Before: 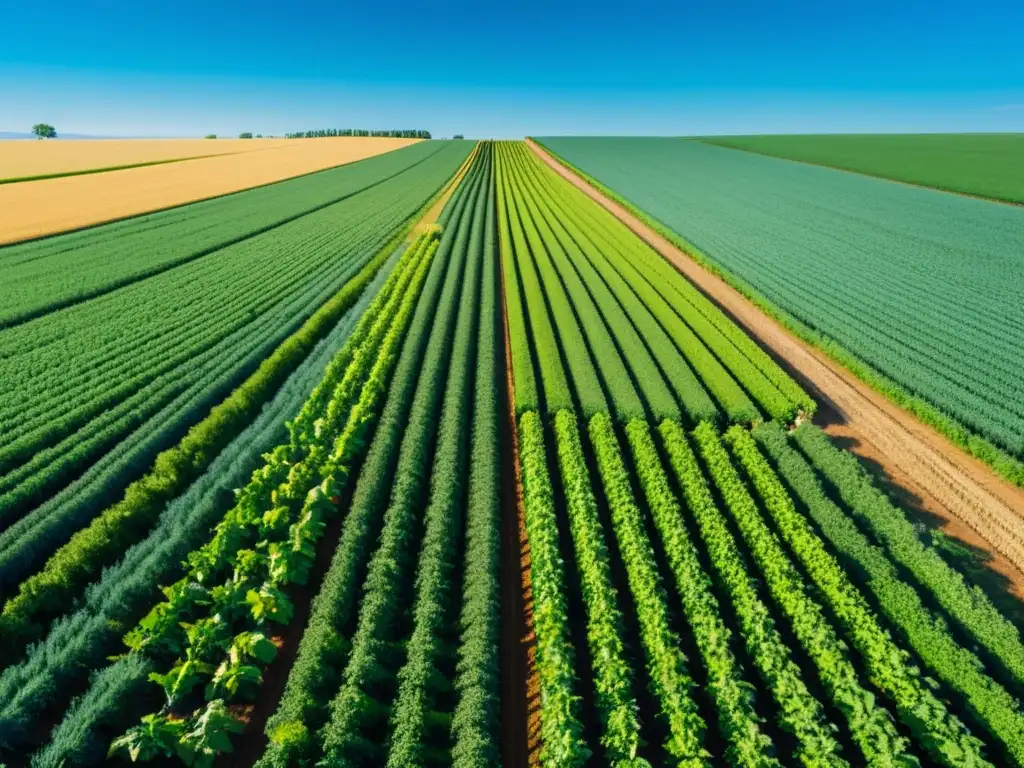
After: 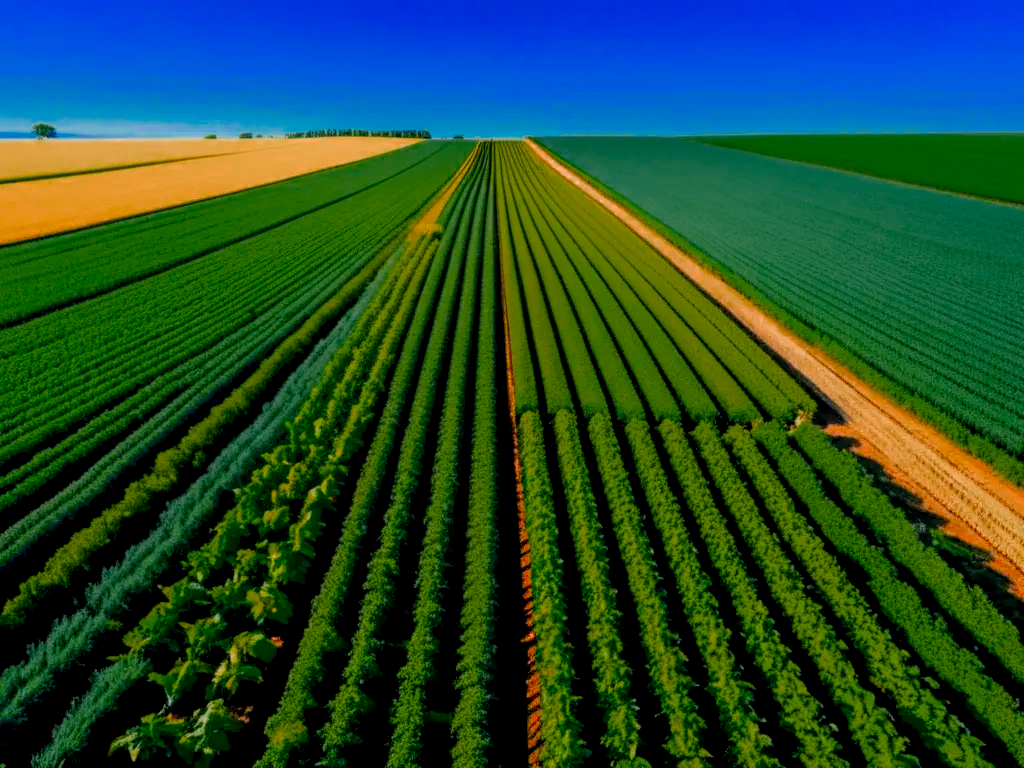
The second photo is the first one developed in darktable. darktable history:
local contrast: highlights 40%, shadows 60%, detail 136%, midtone range 0.514
color zones: curves: ch0 [(0, 0.553) (0.123, 0.58) (0.23, 0.419) (0.468, 0.155) (0.605, 0.132) (0.723, 0.063) (0.833, 0.172) (0.921, 0.468)]; ch1 [(0.025, 0.645) (0.229, 0.584) (0.326, 0.551) (0.537, 0.446) (0.599, 0.911) (0.708, 1) (0.805, 0.944)]; ch2 [(0.086, 0.468) (0.254, 0.464) (0.638, 0.564) (0.702, 0.592) (0.768, 0.564)]
filmic rgb: black relative exposure -7.75 EV, white relative exposure 4.4 EV, threshold 3 EV, target black luminance 0%, hardness 3.76, latitude 50.51%, contrast 1.074, highlights saturation mix 10%, shadows ↔ highlights balance -0.22%, color science v4 (2020), enable highlight reconstruction true
